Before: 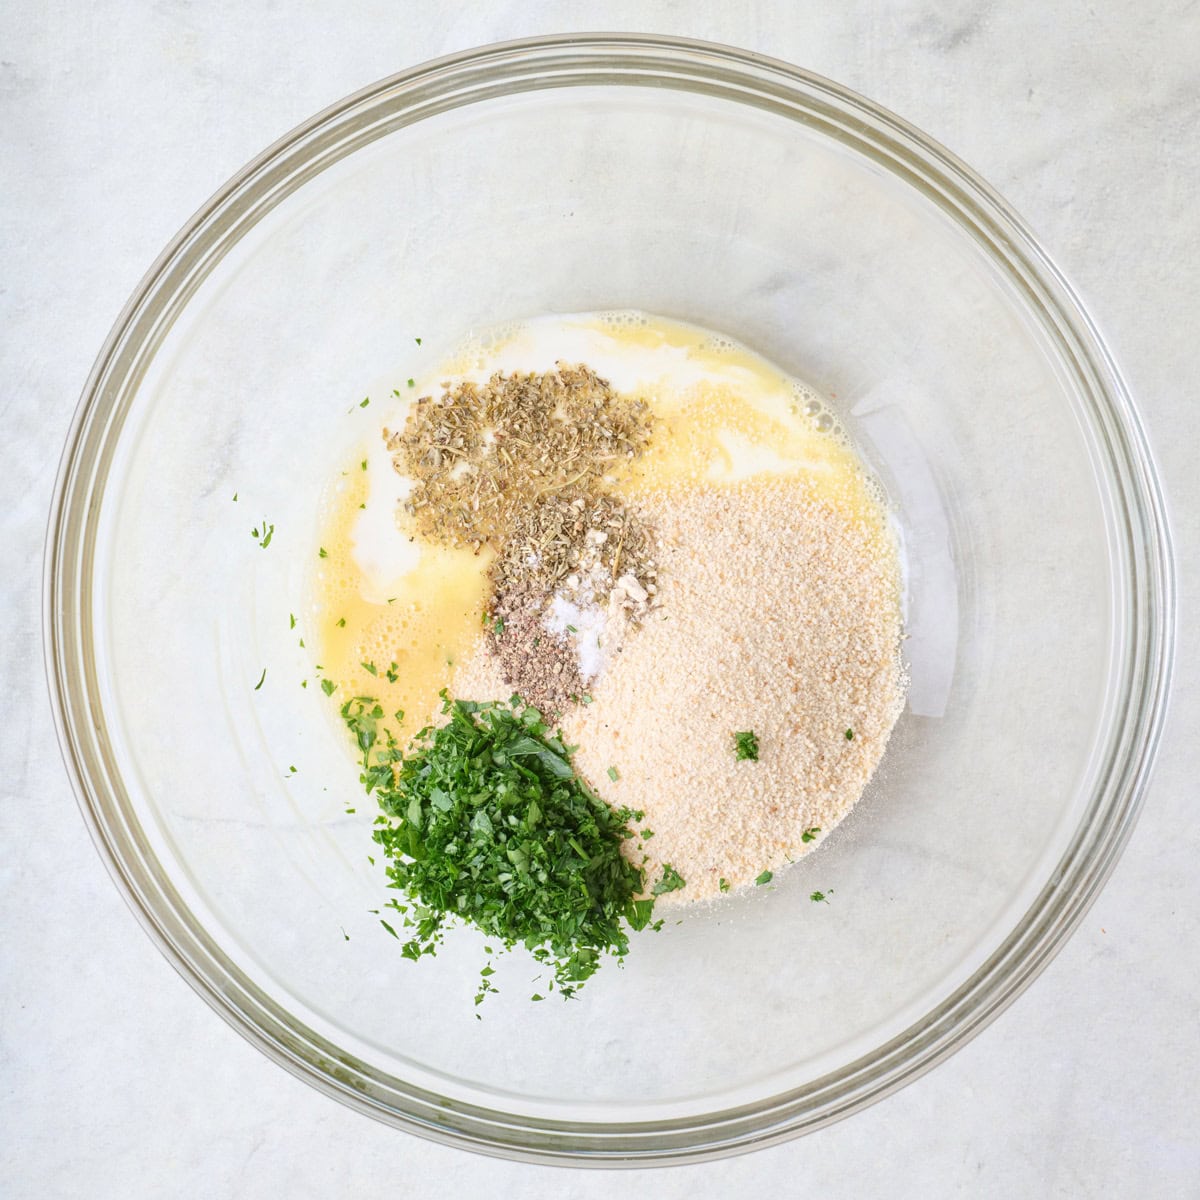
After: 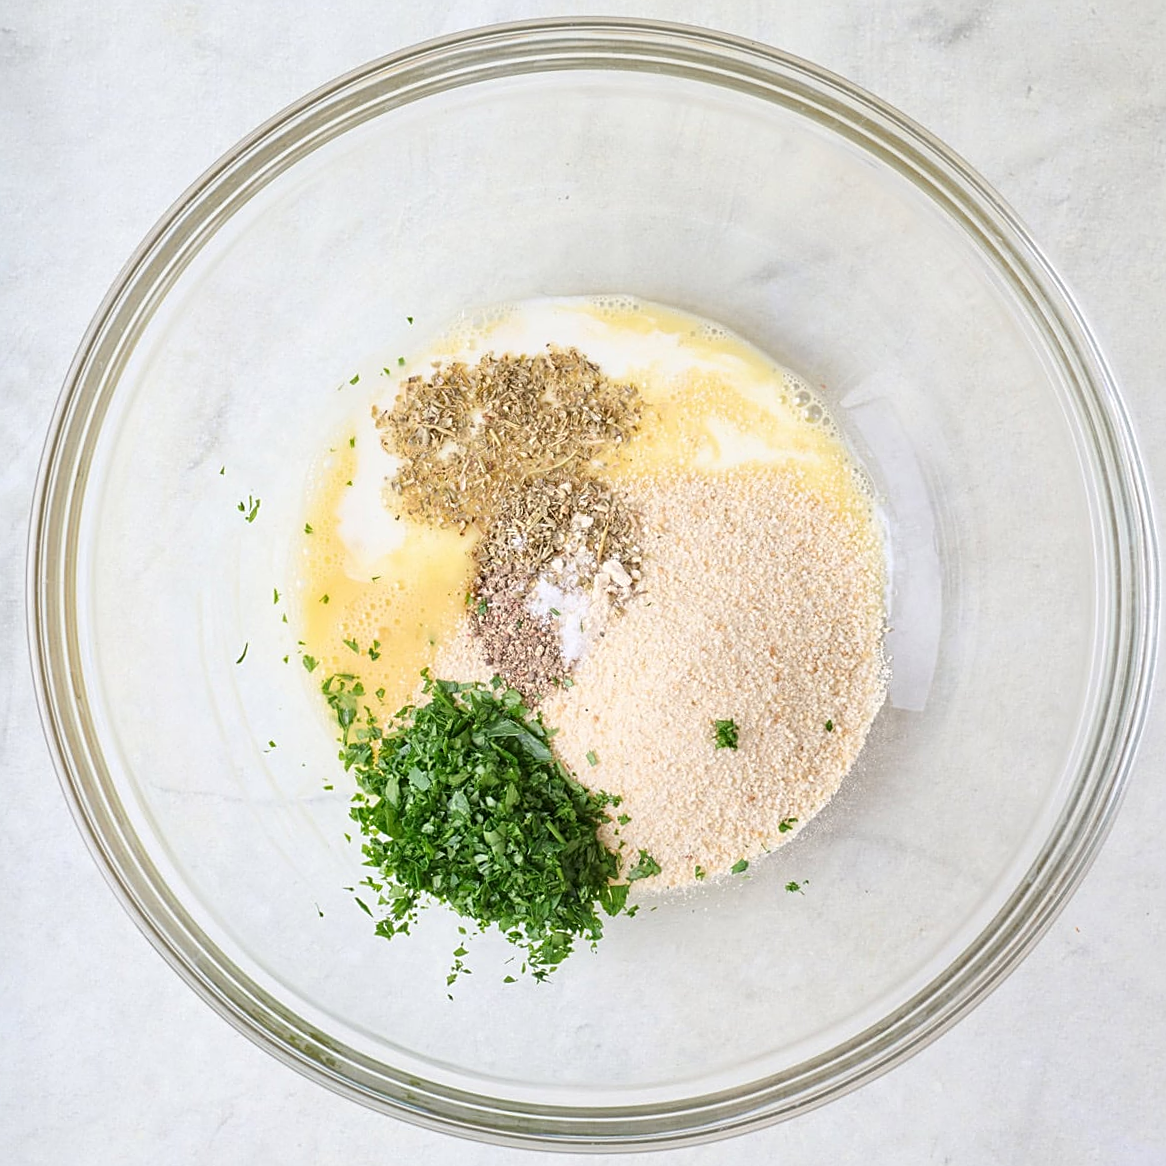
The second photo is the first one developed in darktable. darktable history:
sharpen: on, module defaults
crop and rotate: angle -1.69°
